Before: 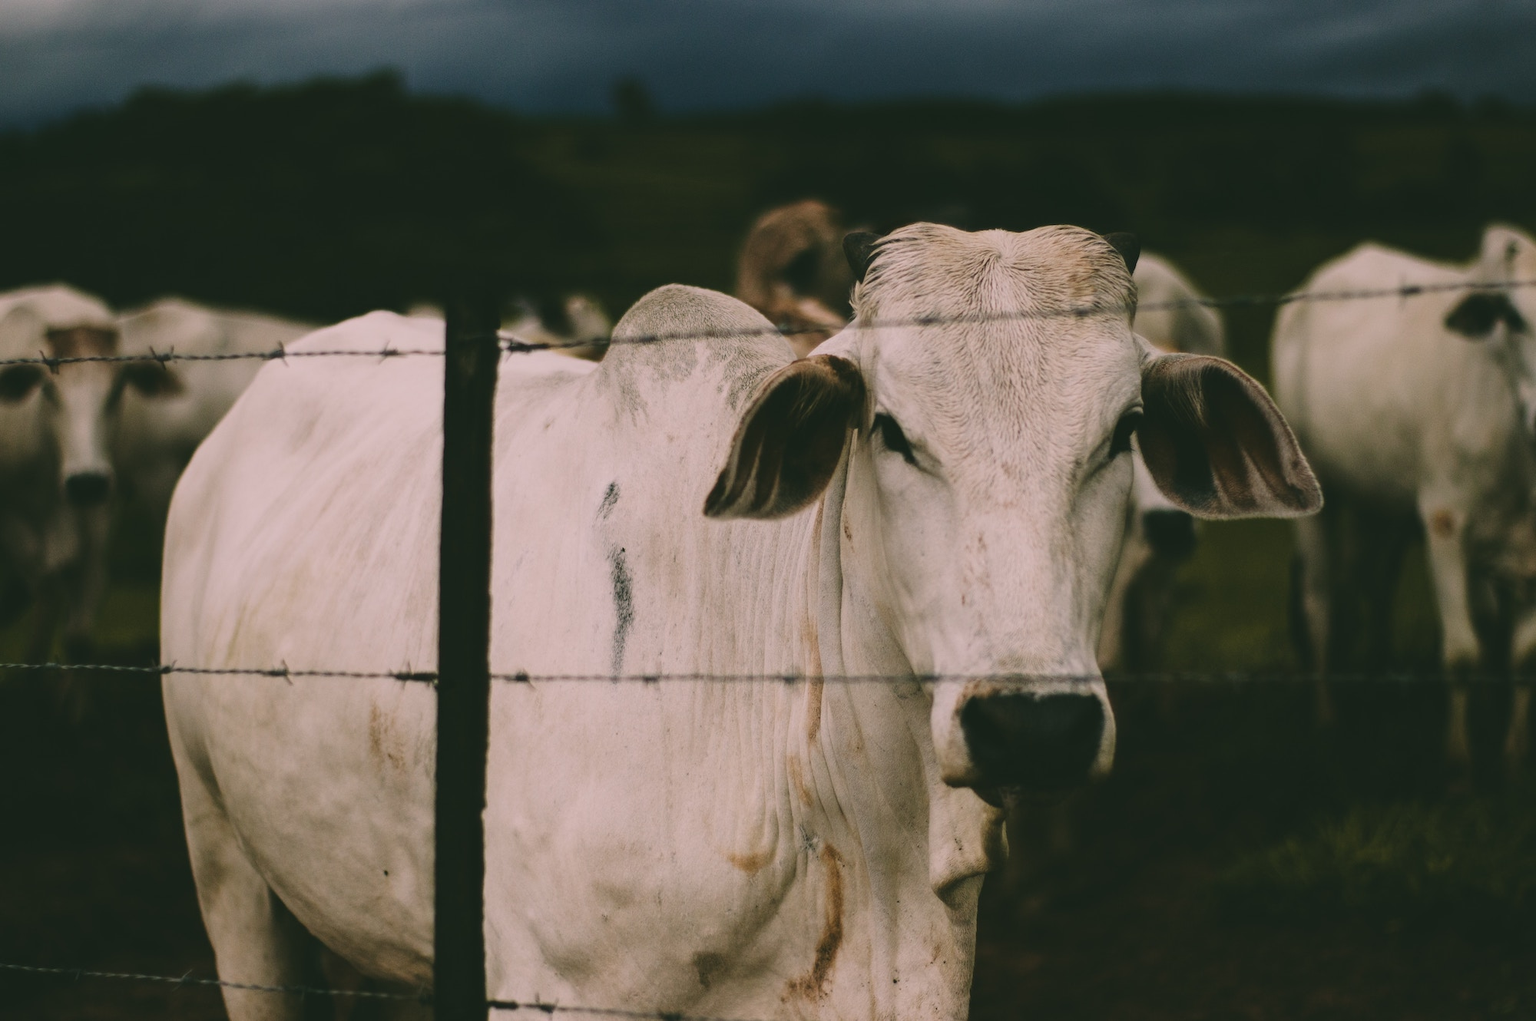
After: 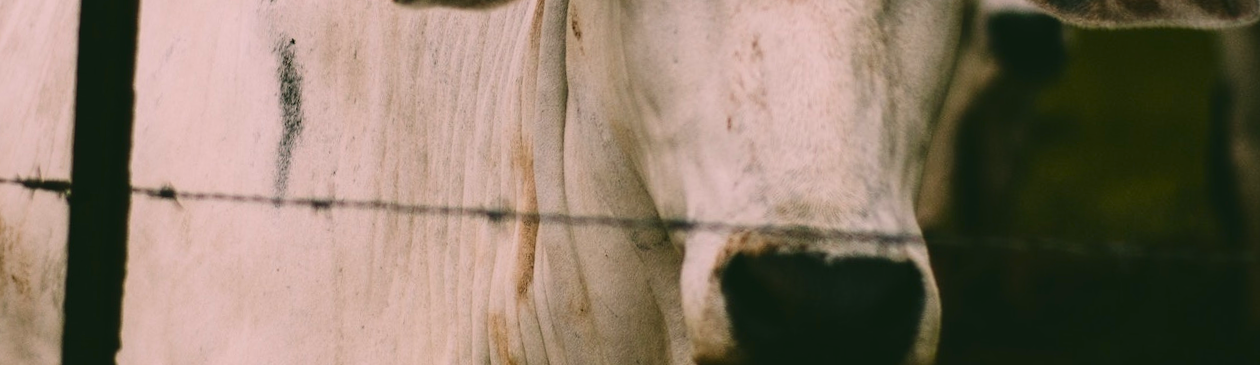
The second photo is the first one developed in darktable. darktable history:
contrast brightness saturation: contrast 0.18, saturation 0.3
crop: left 18.091%, top 51.13%, right 17.525%, bottom 16.85%
rotate and perspective: rotation 1.69°, lens shift (vertical) -0.023, lens shift (horizontal) -0.291, crop left 0.025, crop right 0.988, crop top 0.092, crop bottom 0.842
